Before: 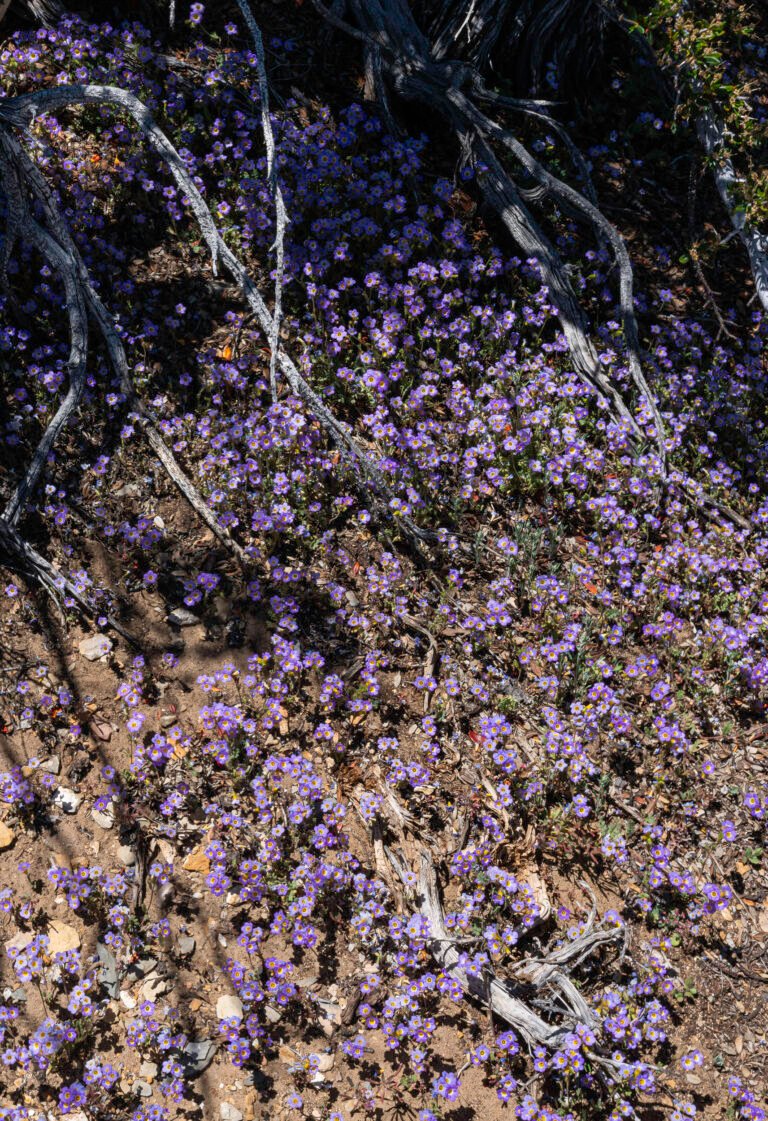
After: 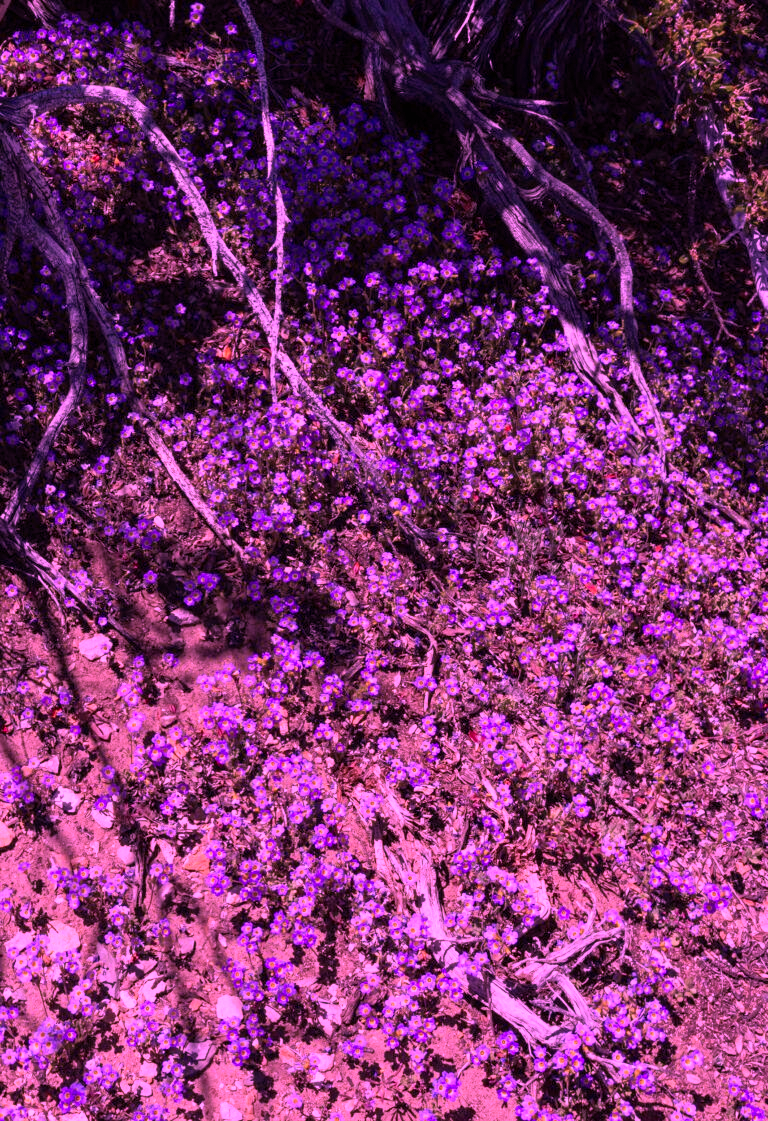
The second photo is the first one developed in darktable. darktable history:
color calibration: illuminant custom, x 0.262, y 0.521, temperature 7041.46 K
